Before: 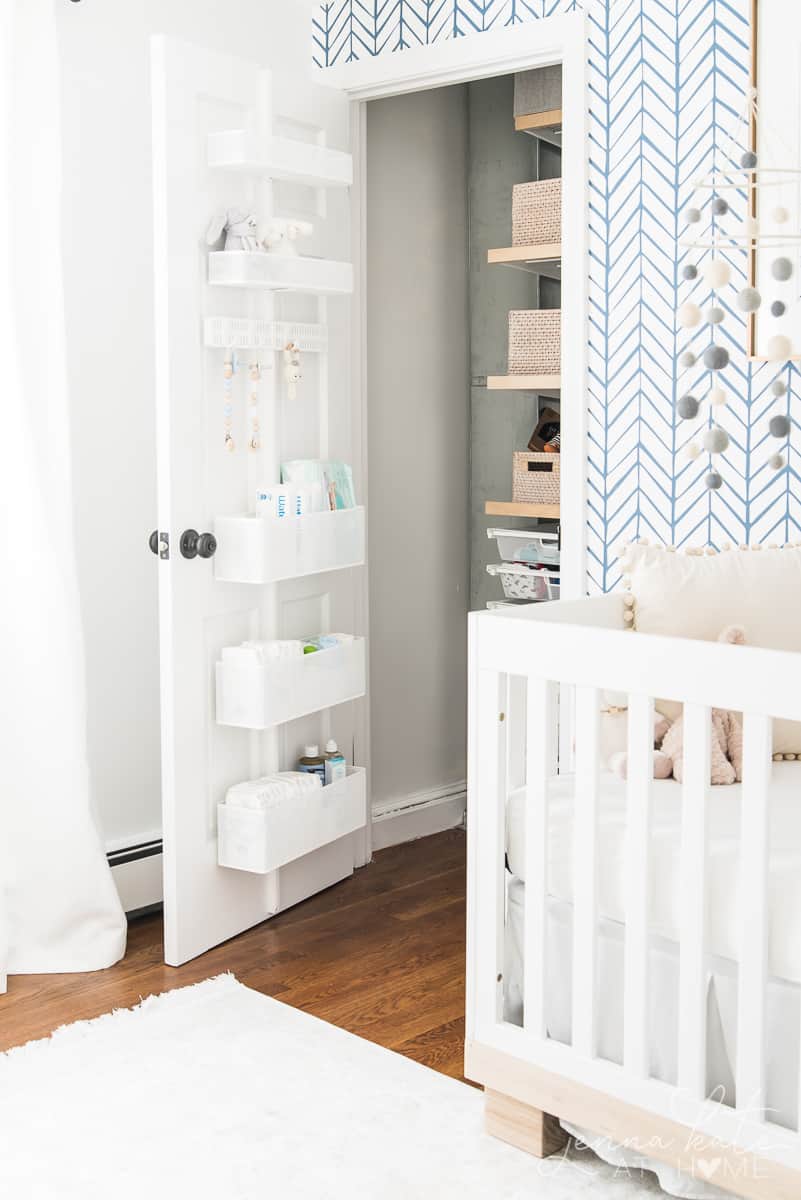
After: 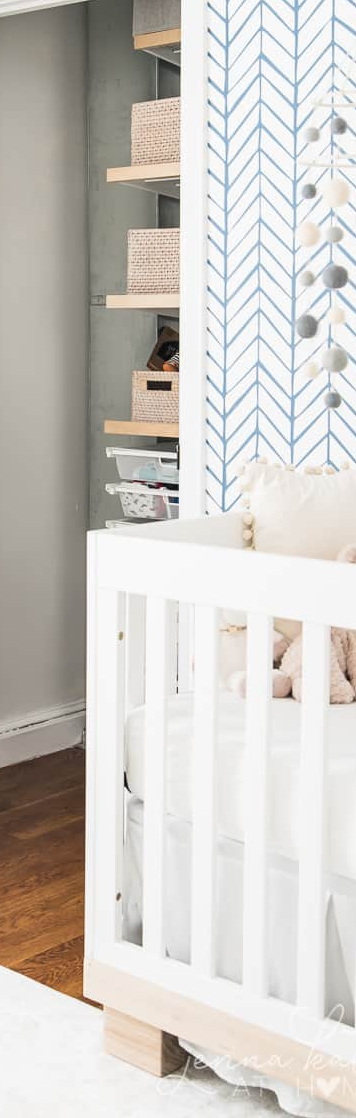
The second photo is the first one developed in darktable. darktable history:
crop: left 47.581%, top 6.794%, right 7.94%
